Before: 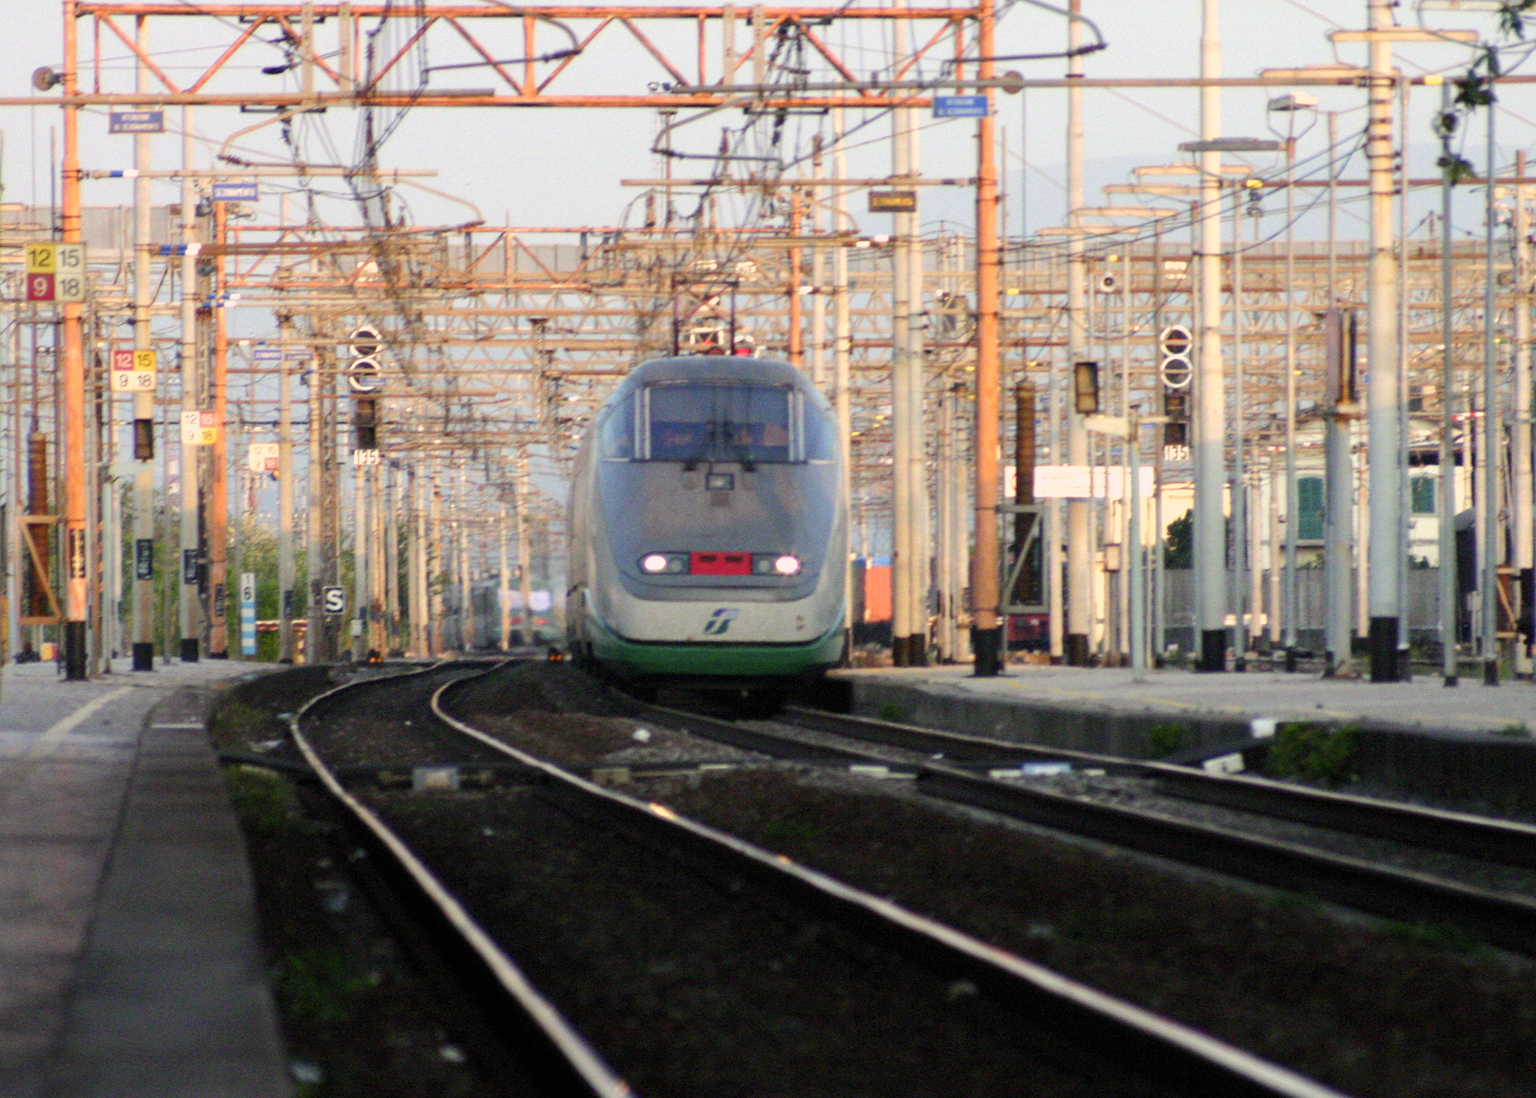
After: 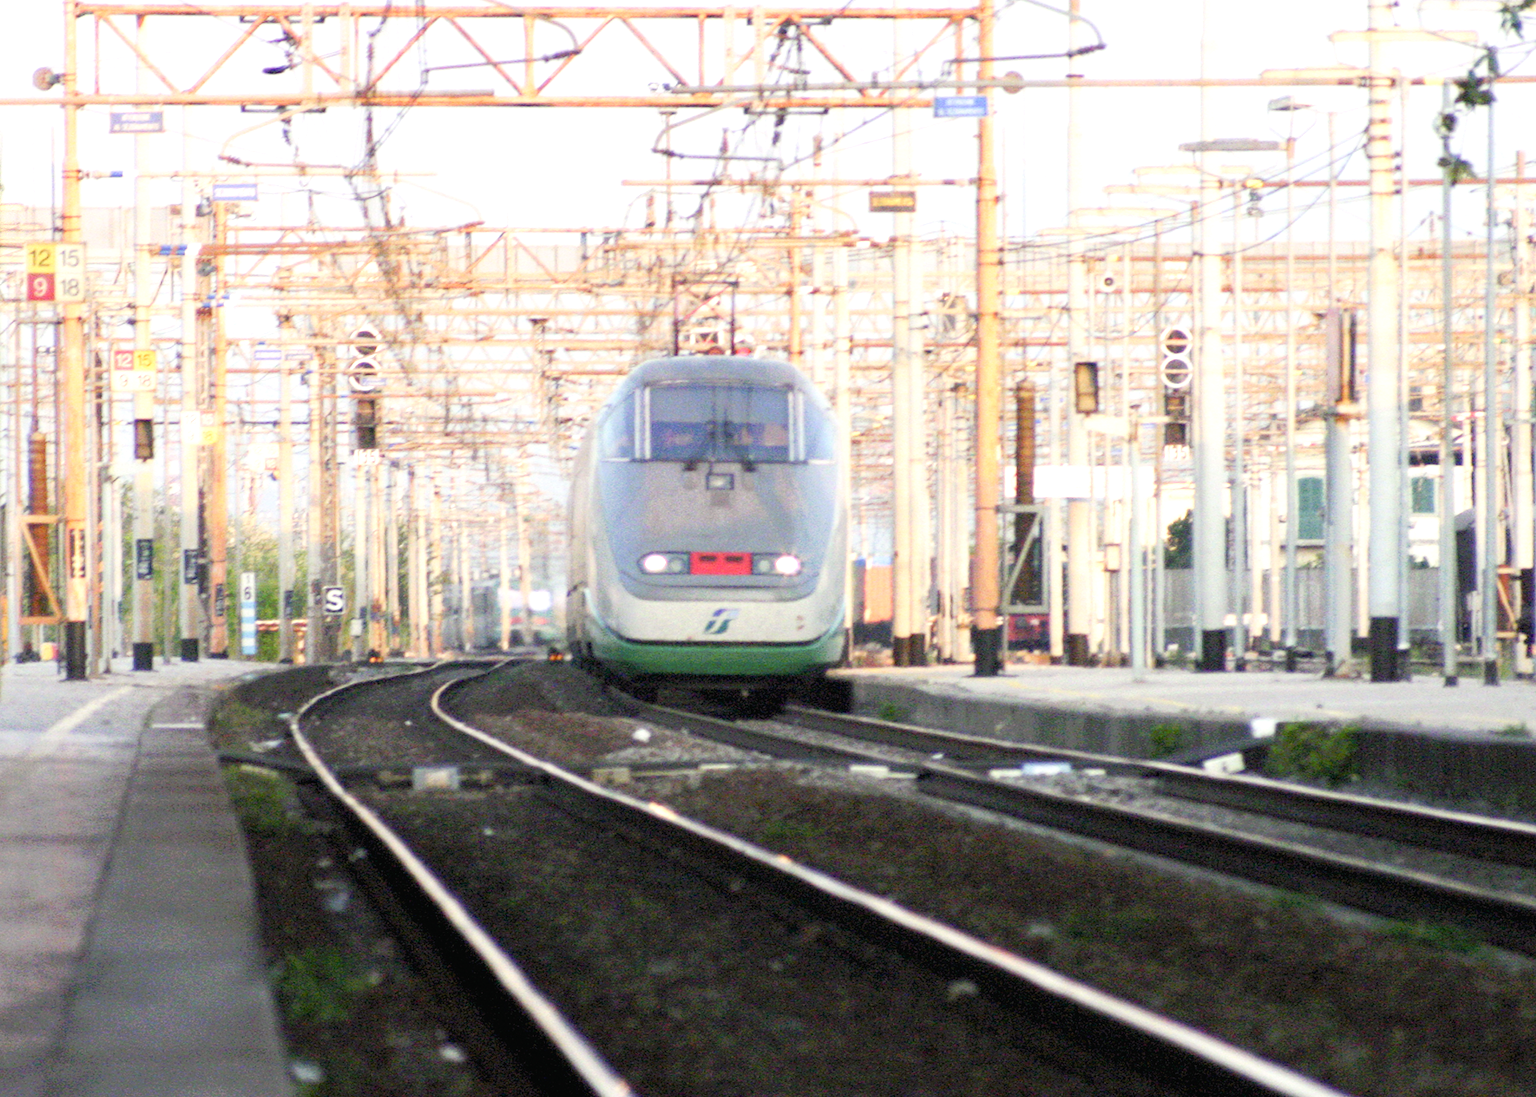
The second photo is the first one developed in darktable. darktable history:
tone curve: curves: ch0 [(0, 0) (0.003, 0.013) (0.011, 0.017) (0.025, 0.035) (0.044, 0.093) (0.069, 0.146) (0.1, 0.179) (0.136, 0.243) (0.177, 0.294) (0.224, 0.332) (0.277, 0.412) (0.335, 0.454) (0.399, 0.531) (0.468, 0.611) (0.543, 0.669) (0.623, 0.738) (0.709, 0.823) (0.801, 0.881) (0.898, 0.951) (1, 1)], preserve colors none
exposure: exposure 0.741 EV, compensate highlight preservation false
